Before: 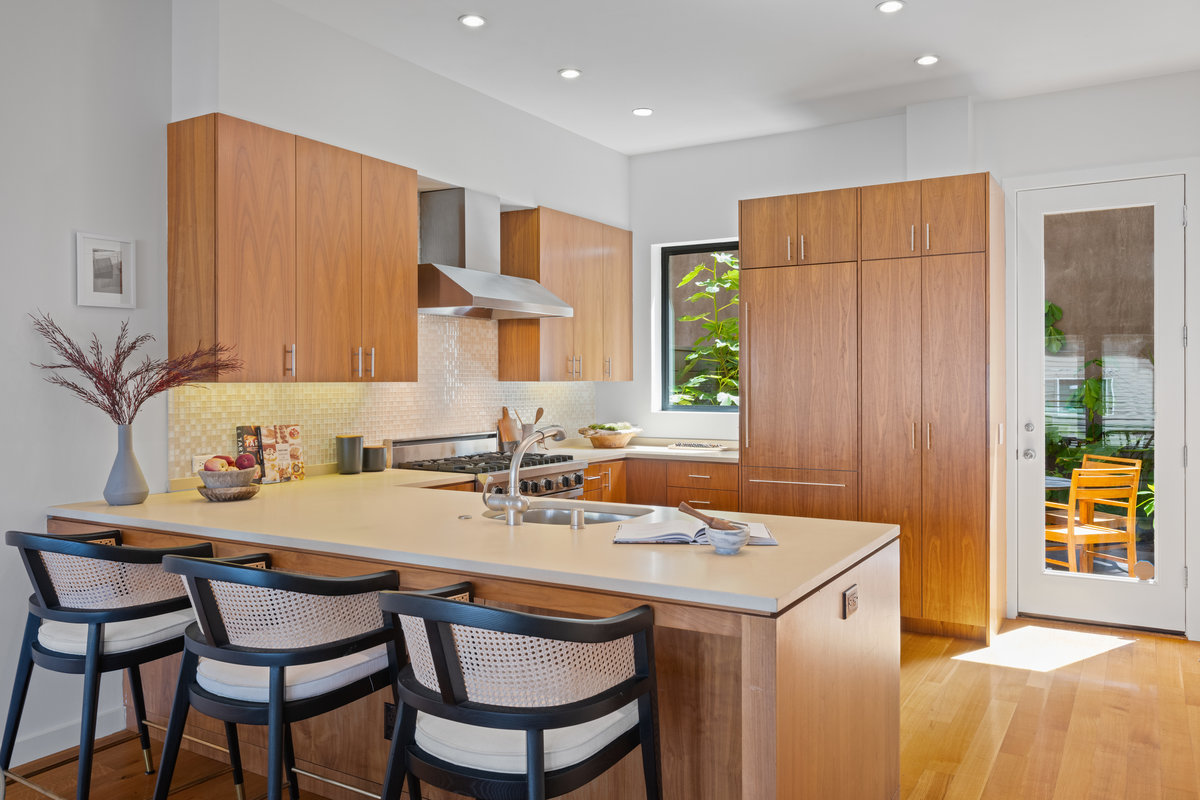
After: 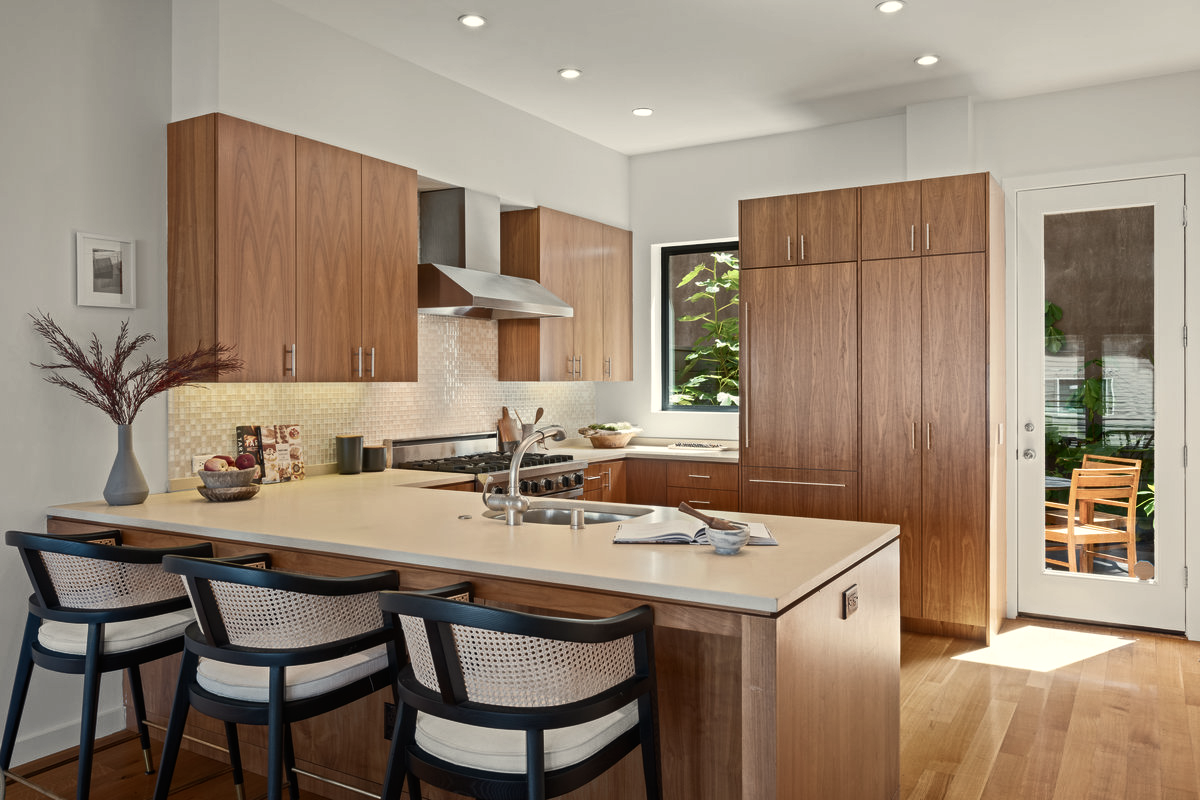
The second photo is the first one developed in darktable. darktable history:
white balance: red 1.029, blue 0.92
color balance rgb: perceptual saturation grading › highlights -31.88%, perceptual saturation grading › mid-tones 5.8%, perceptual saturation grading › shadows 18.12%, perceptual brilliance grading › highlights 3.62%, perceptual brilliance grading › mid-tones -18.12%, perceptual brilliance grading › shadows -41.3%
